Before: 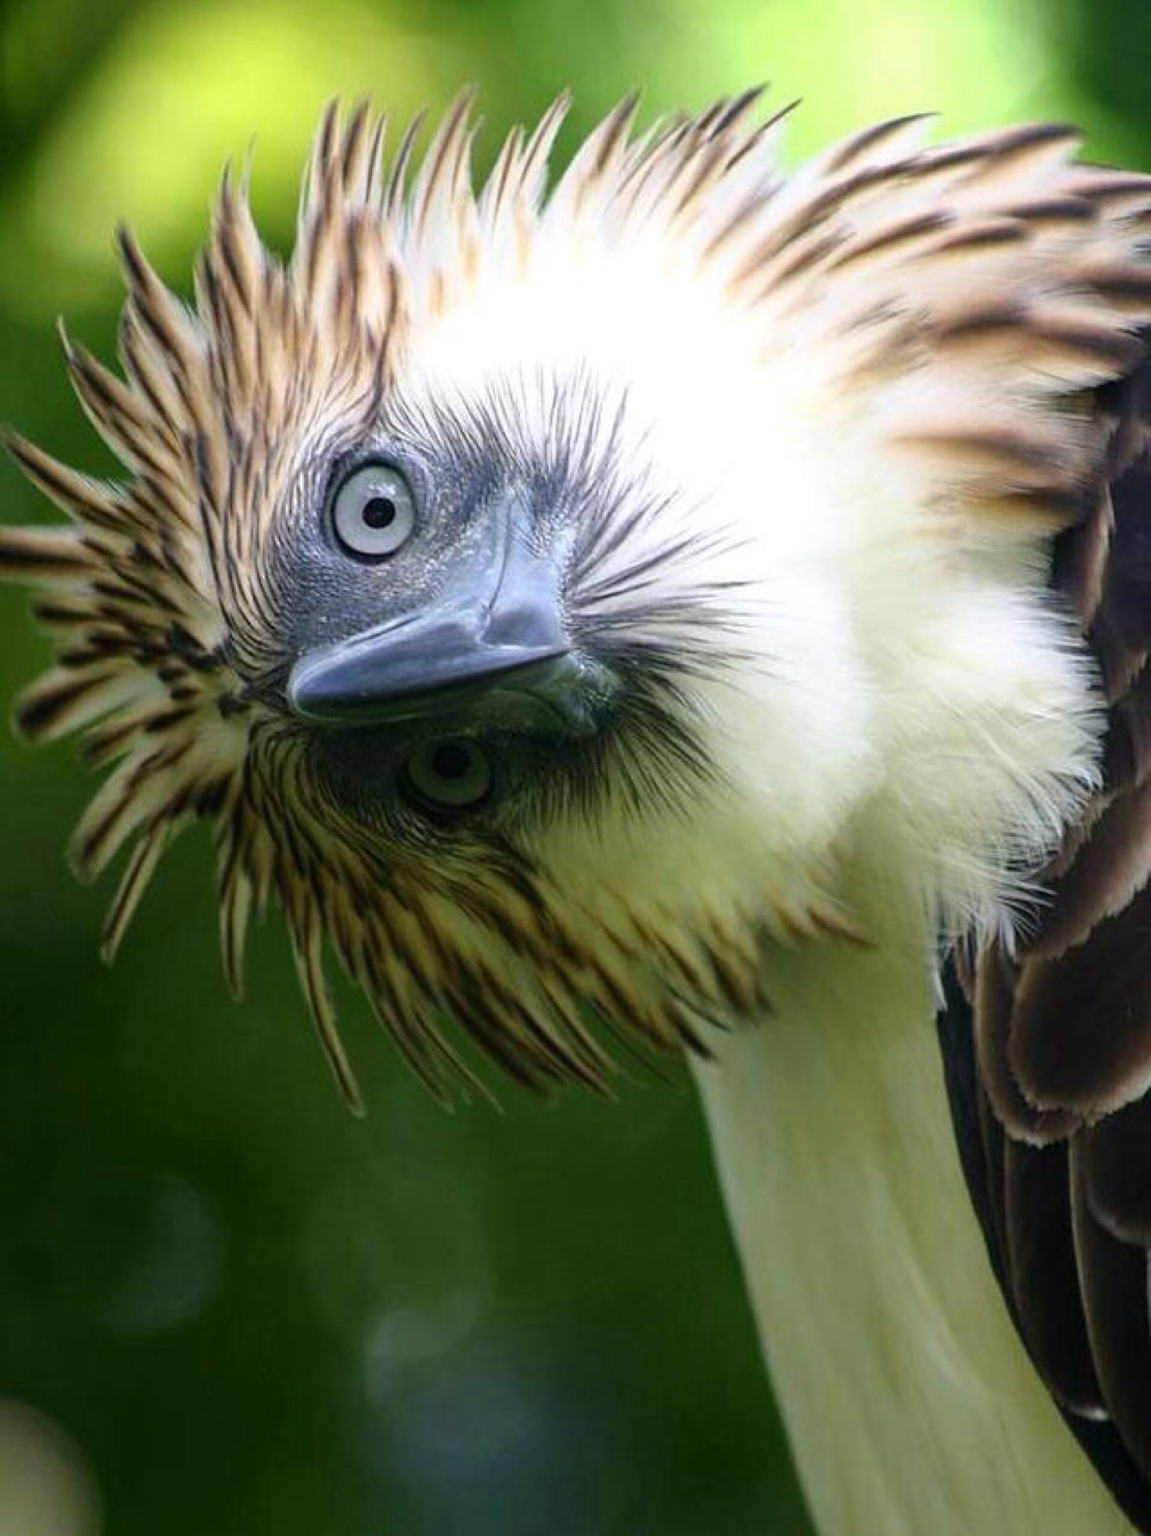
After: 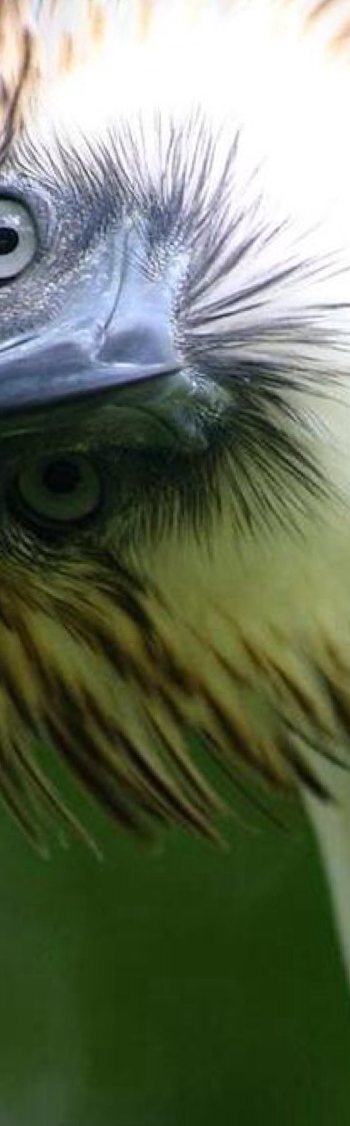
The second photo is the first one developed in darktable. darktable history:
crop and rotate: left 29.476%, top 10.214%, right 35.32%, bottom 17.333%
rotate and perspective: rotation 0.72°, lens shift (vertical) -0.352, lens shift (horizontal) -0.051, crop left 0.152, crop right 0.859, crop top 0.019, crop bottom 0.964
